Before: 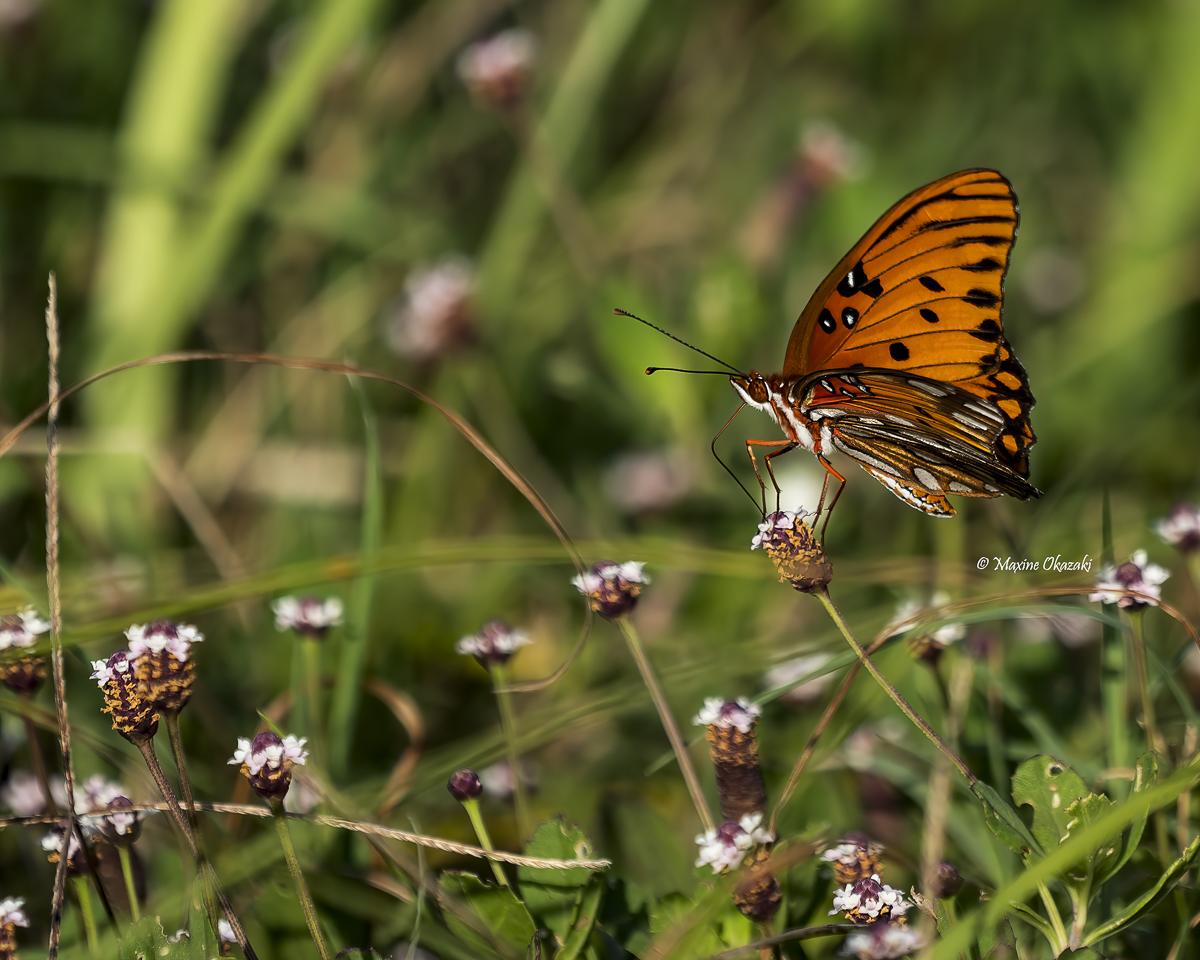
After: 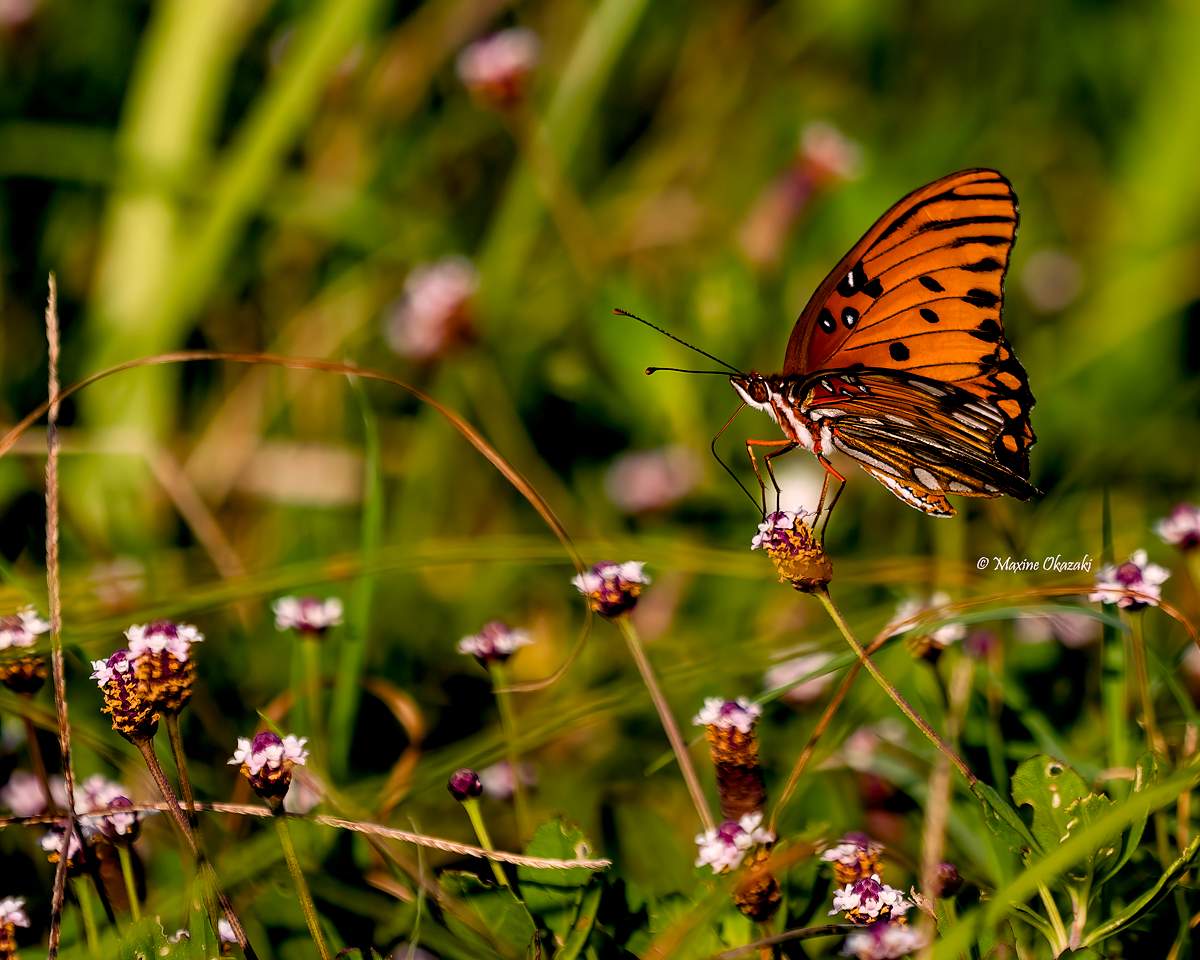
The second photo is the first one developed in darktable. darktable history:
white balance: red 1.05, blue 1.072
color balance rgb: shadows lift › chroma 3%, shadows lift › hue 280.8°, power › hue 330°, highlights gain › chroma 3%, highlights gain › hue 75.6°, global offset › luminance -1%, perceptual saturation grading › global saturation 20%, perceptual saturation grading › highlights -25%, perceptual saturation grading › shadows 50%, global vibrance 20%
